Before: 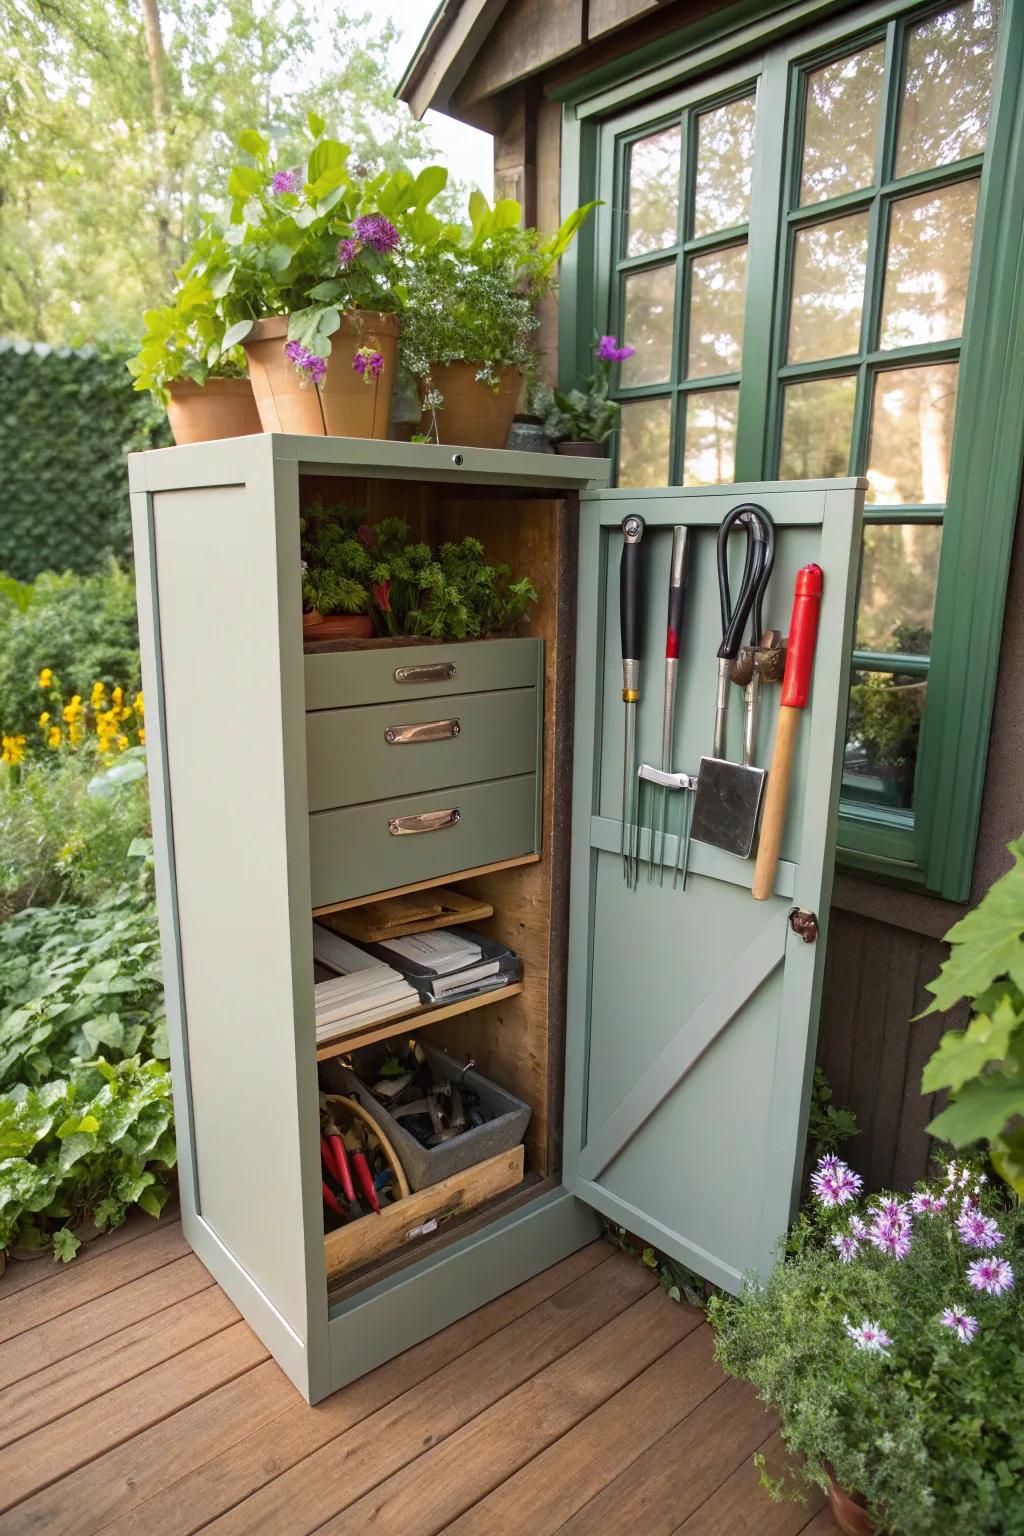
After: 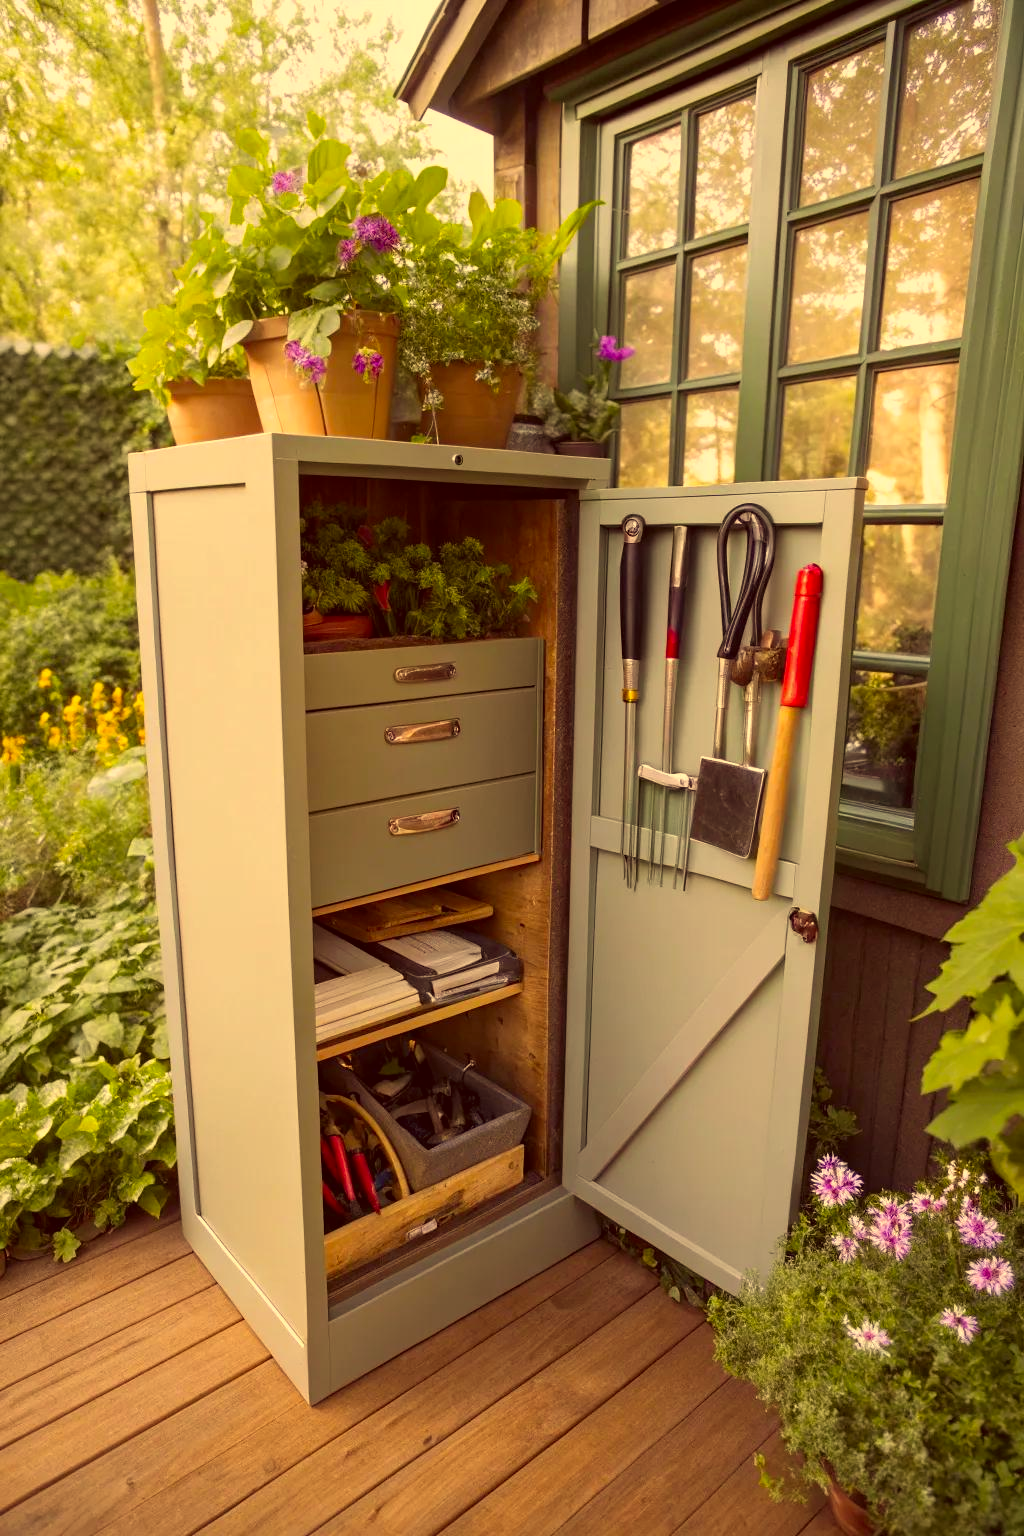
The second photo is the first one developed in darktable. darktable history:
color correction: highlights a* 10.06, highlights b* 39.03, shadows a* 14.98, shadows b* 3.25
